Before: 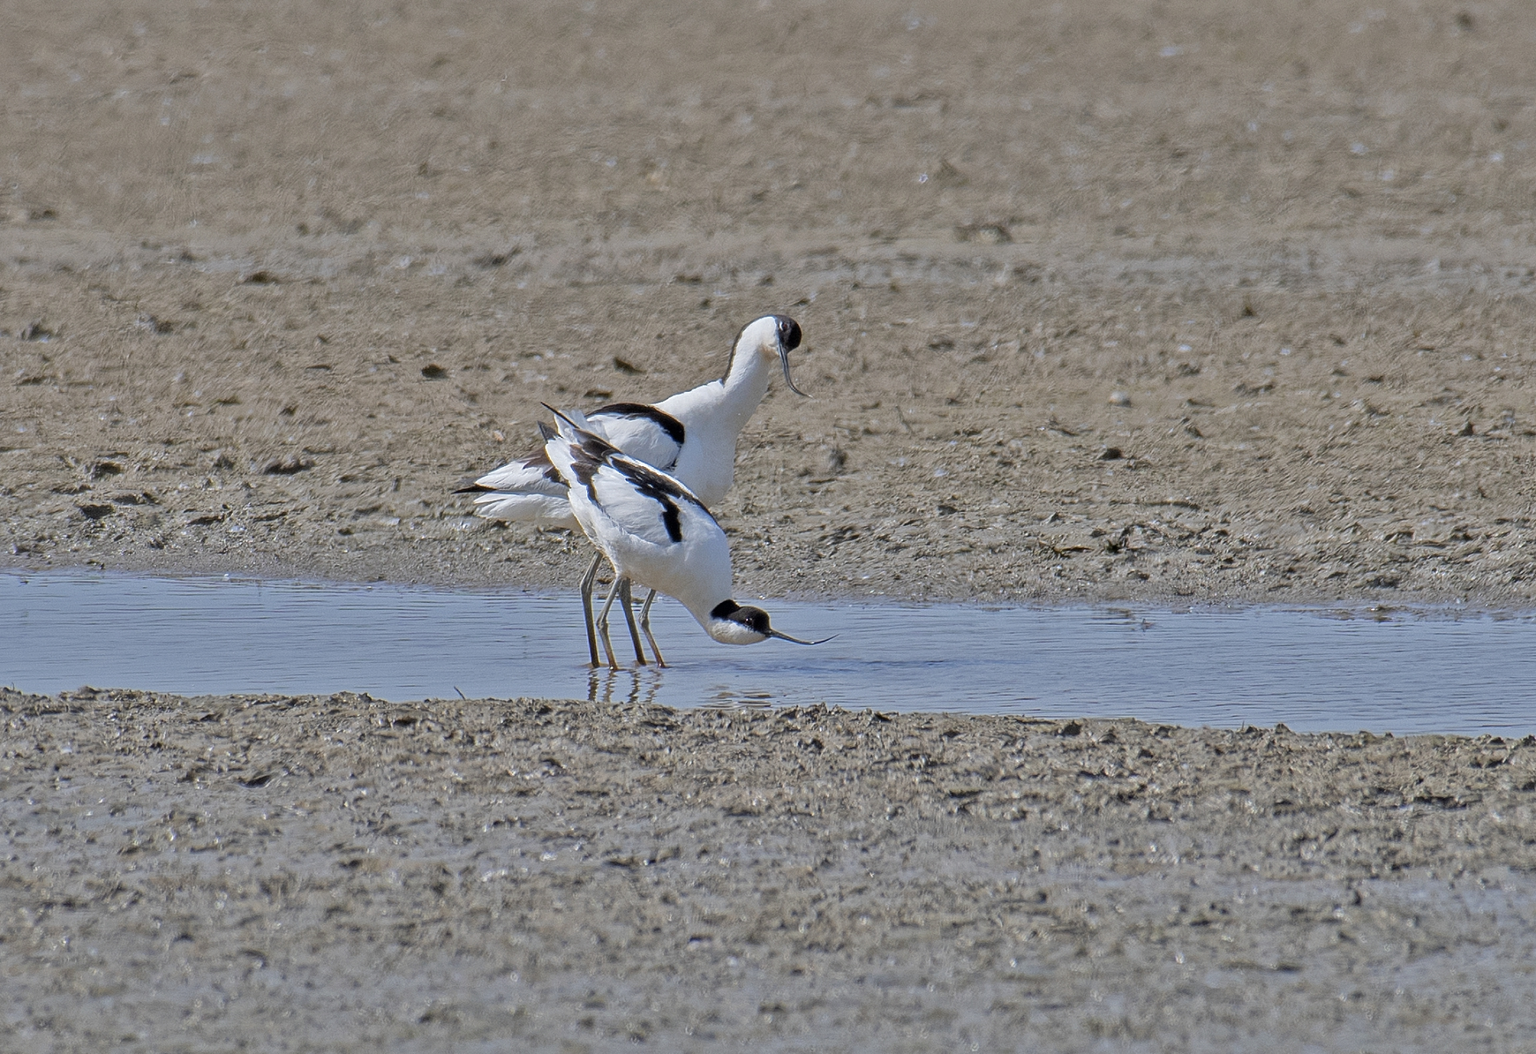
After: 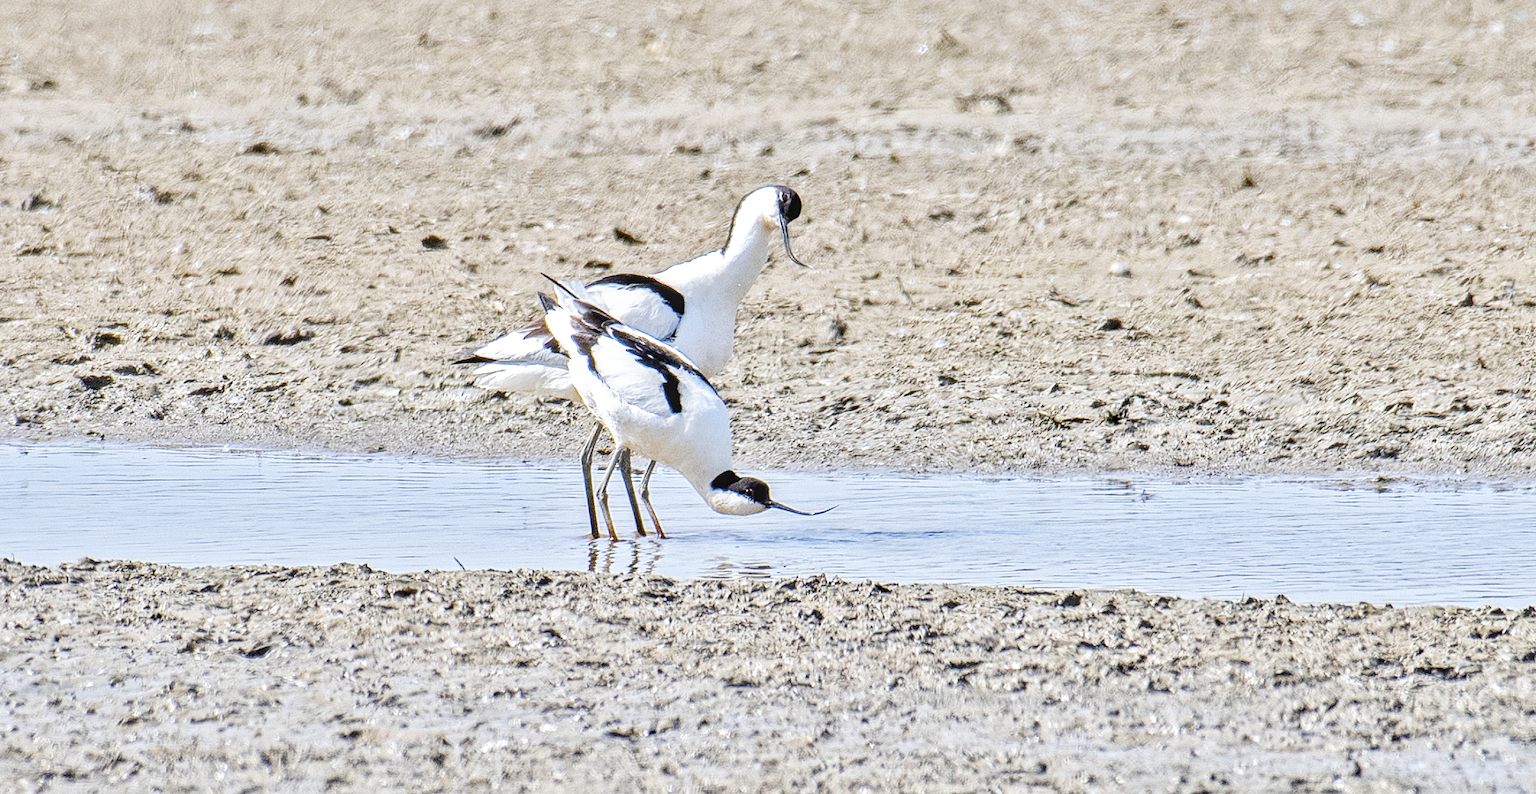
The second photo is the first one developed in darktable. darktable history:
base curve: curves: ch0 [(0, 0) (0.007, 0.004) (0.027, 0.03) (0.046, 0.07) (0.207, 0.54) (0.442, 0.872) (0.673, 0.972) (1, 1)], preserve colors none
local contrast: detail 130%
exposure: black level correction -0.001, exposure 0.08 EV, compensate exposure bias true, compensate highlight preservation false
crop and rotate: top 12.363%, bottom 12.294%
